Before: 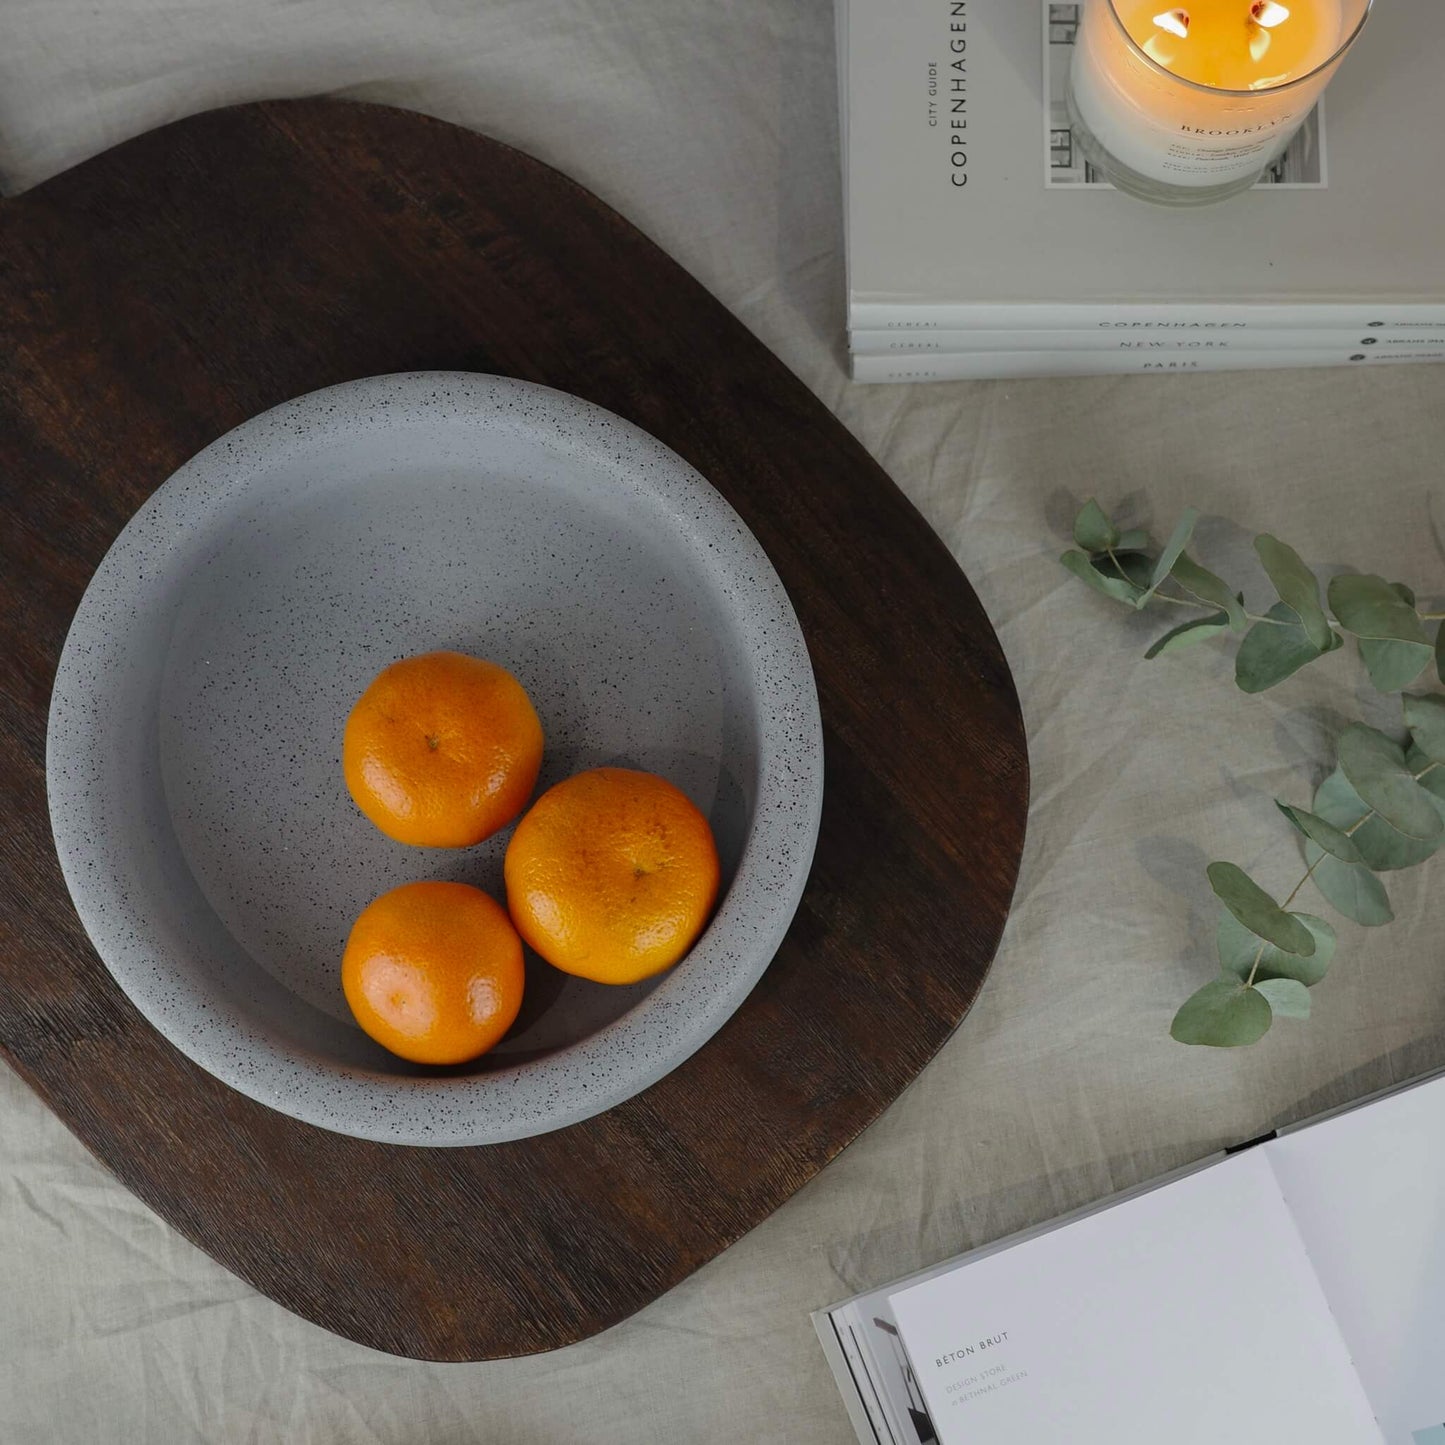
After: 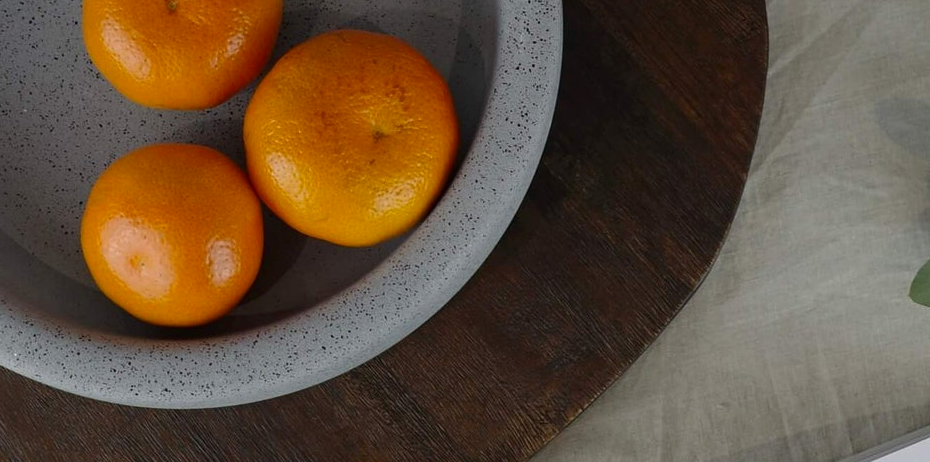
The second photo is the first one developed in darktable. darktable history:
contrast brightness saturation: contrast 0.03, brightness -0.04
crop: left 18.091%, top 51.13%, right 17.525%, bottom 16.85%
